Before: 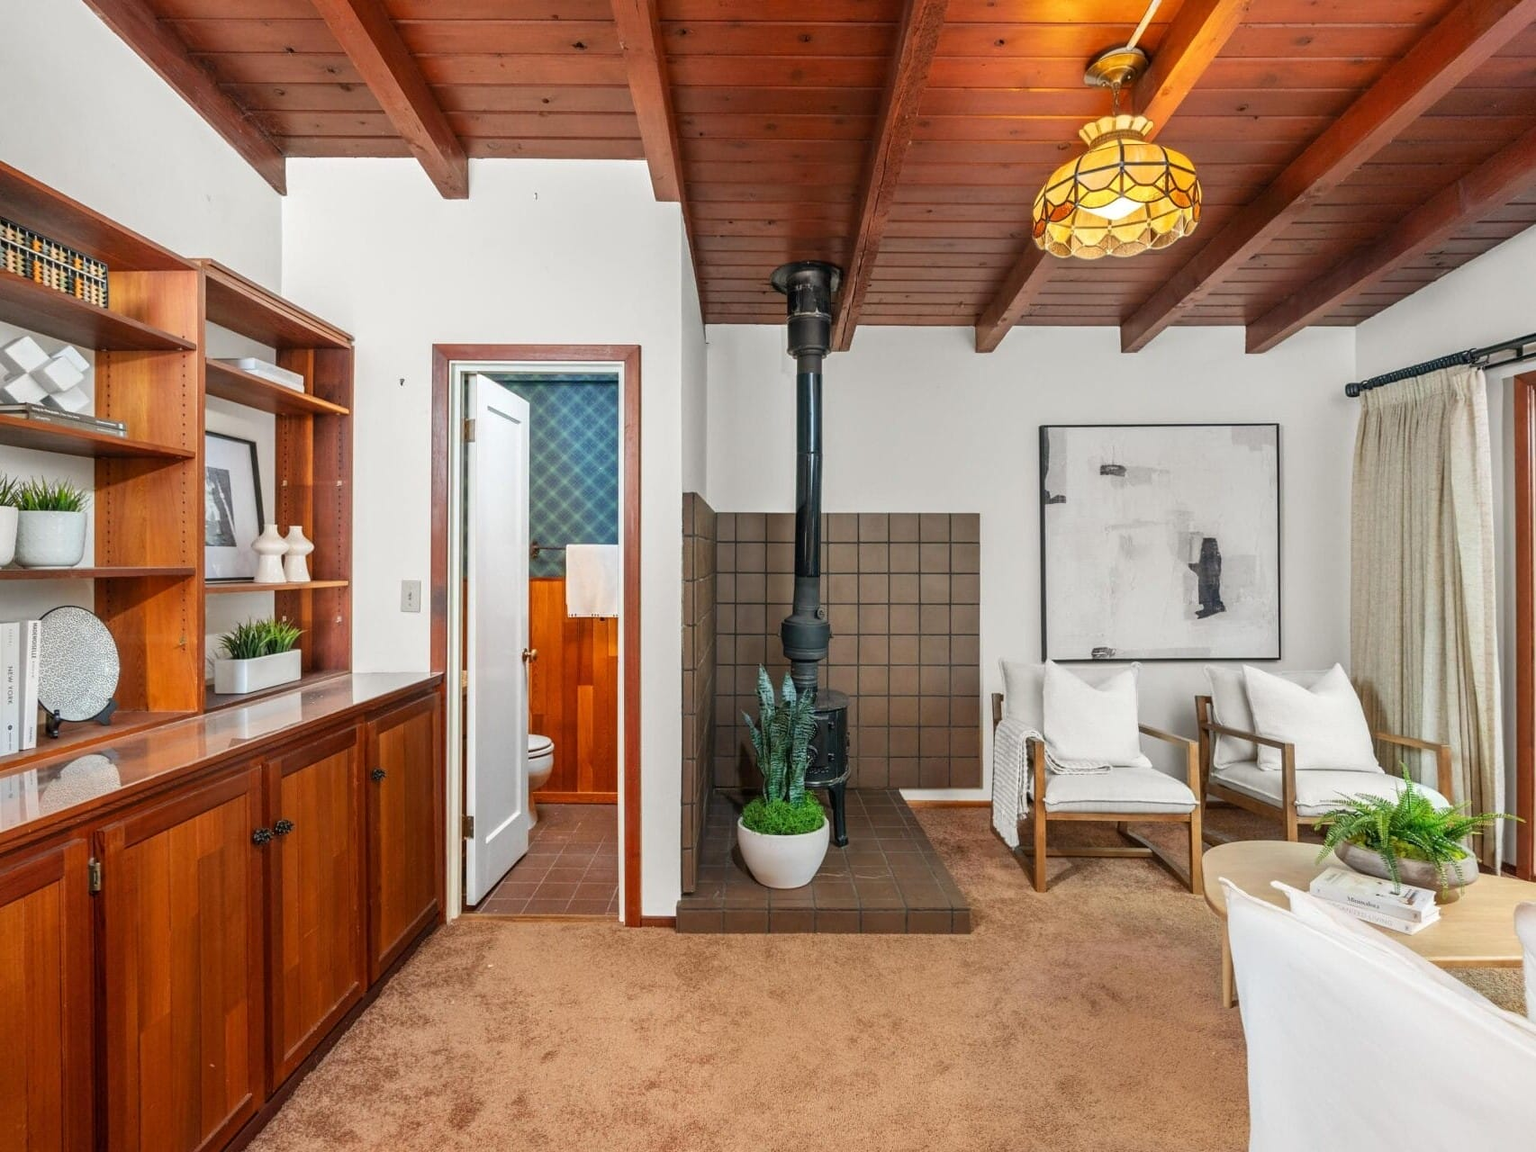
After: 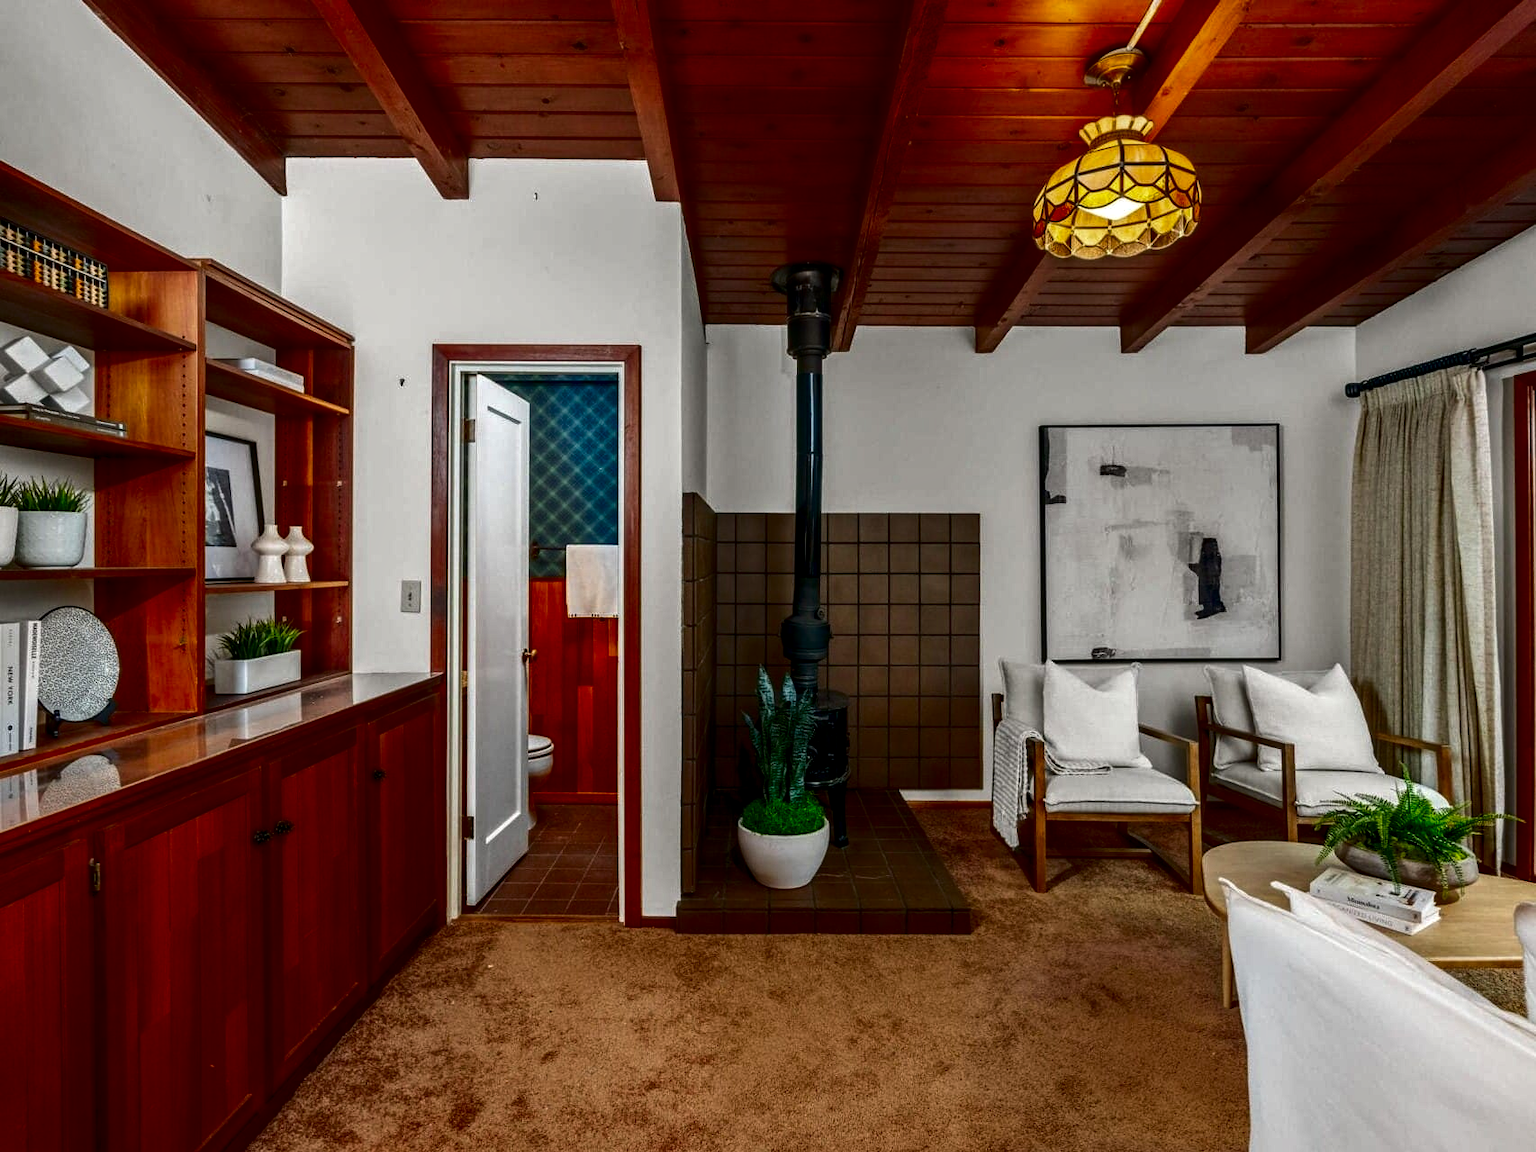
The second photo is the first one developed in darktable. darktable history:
local contrast: detail 130%
contrast brightness saturation: contrast 0.088, brightness -0.605, saturation 0.168
